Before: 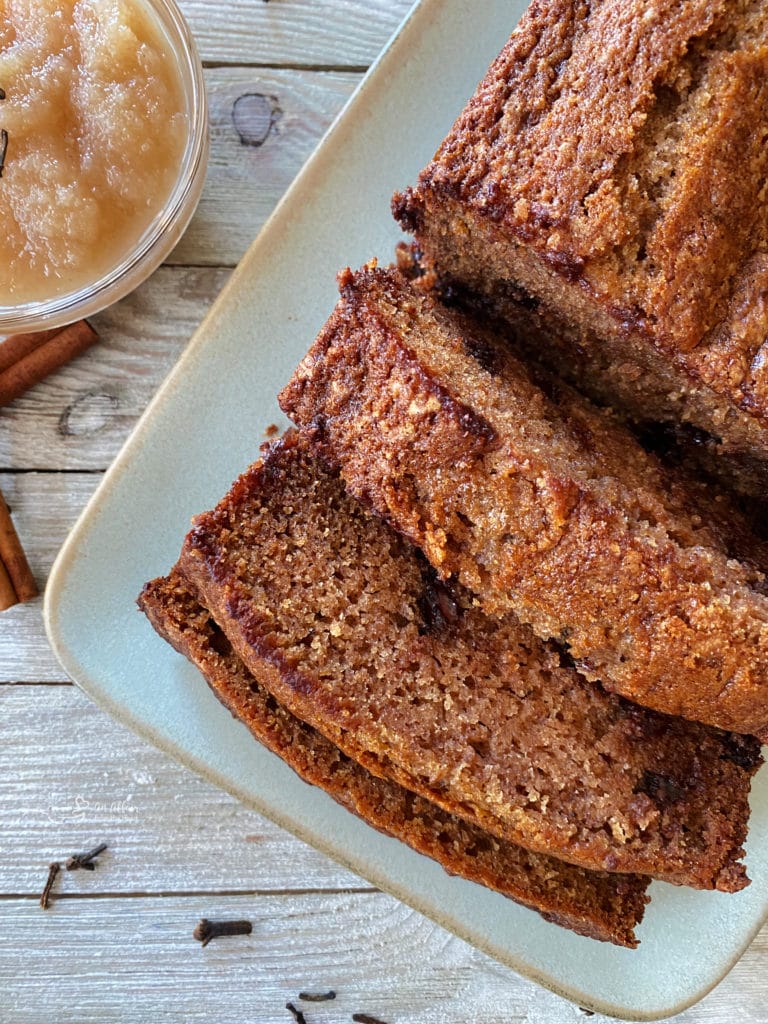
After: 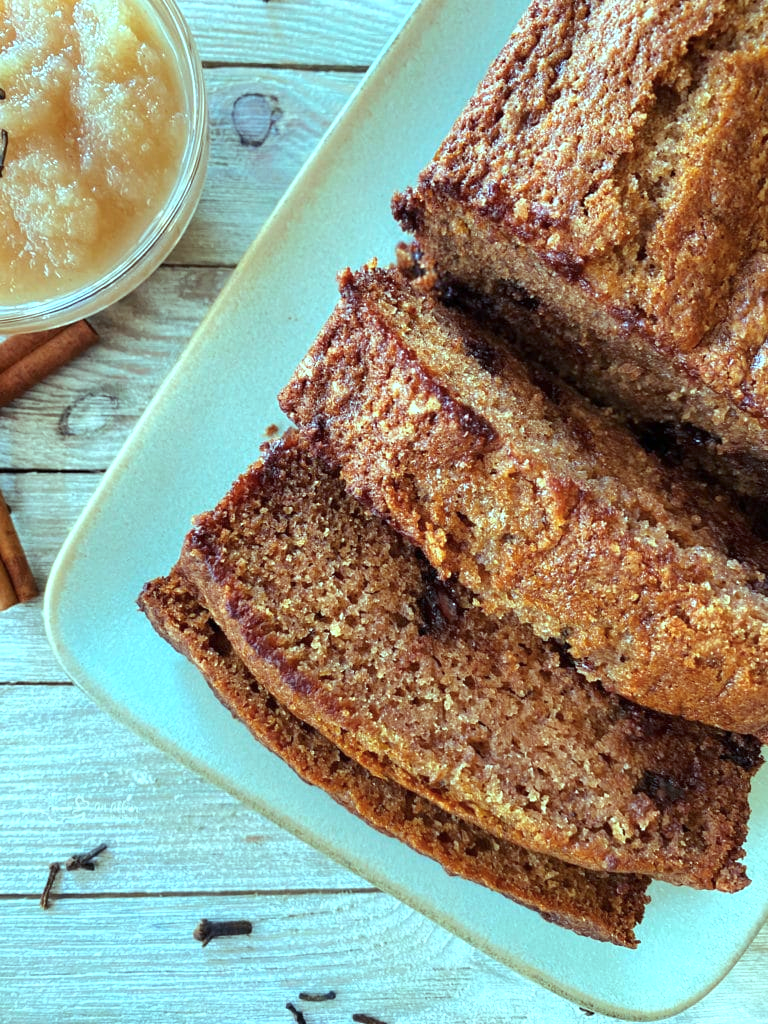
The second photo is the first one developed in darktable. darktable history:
exposure: exposure 0.375 EV, compensate highlight preservation false
color balance rgb: shadows lift › chroma 7.23%, shadows lift › hue 246.48°, highlights gain › chroma 5.38%, highlights gain › hue 196.93°, white fulcrum 1 EV
tone equalizer: on, module defaults
